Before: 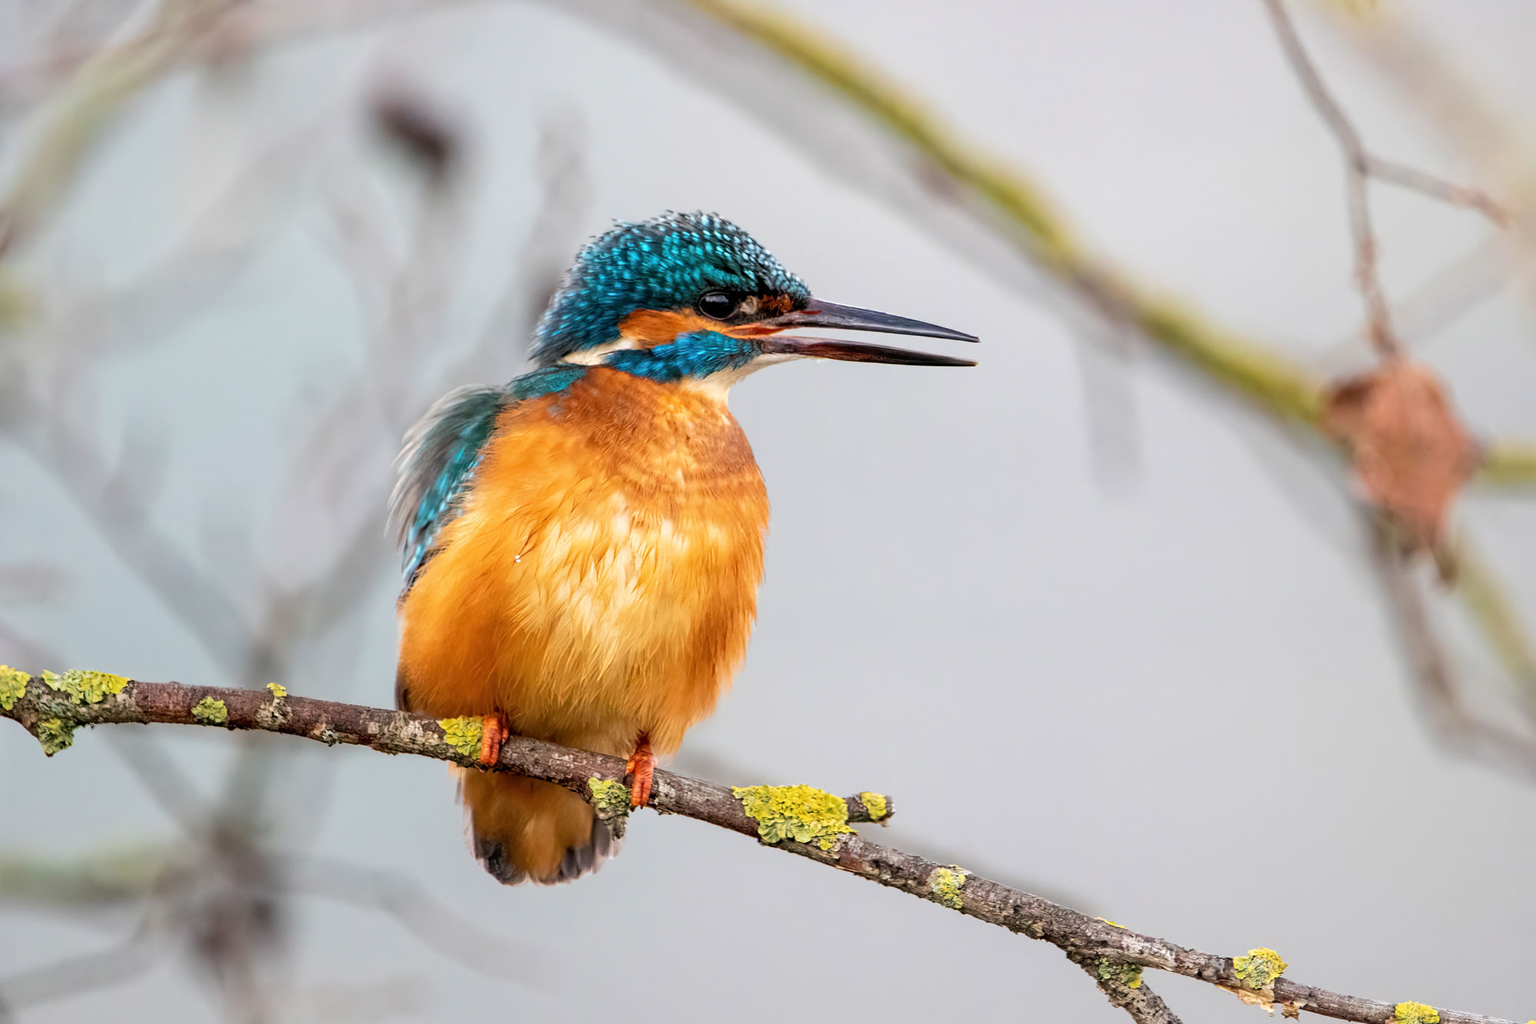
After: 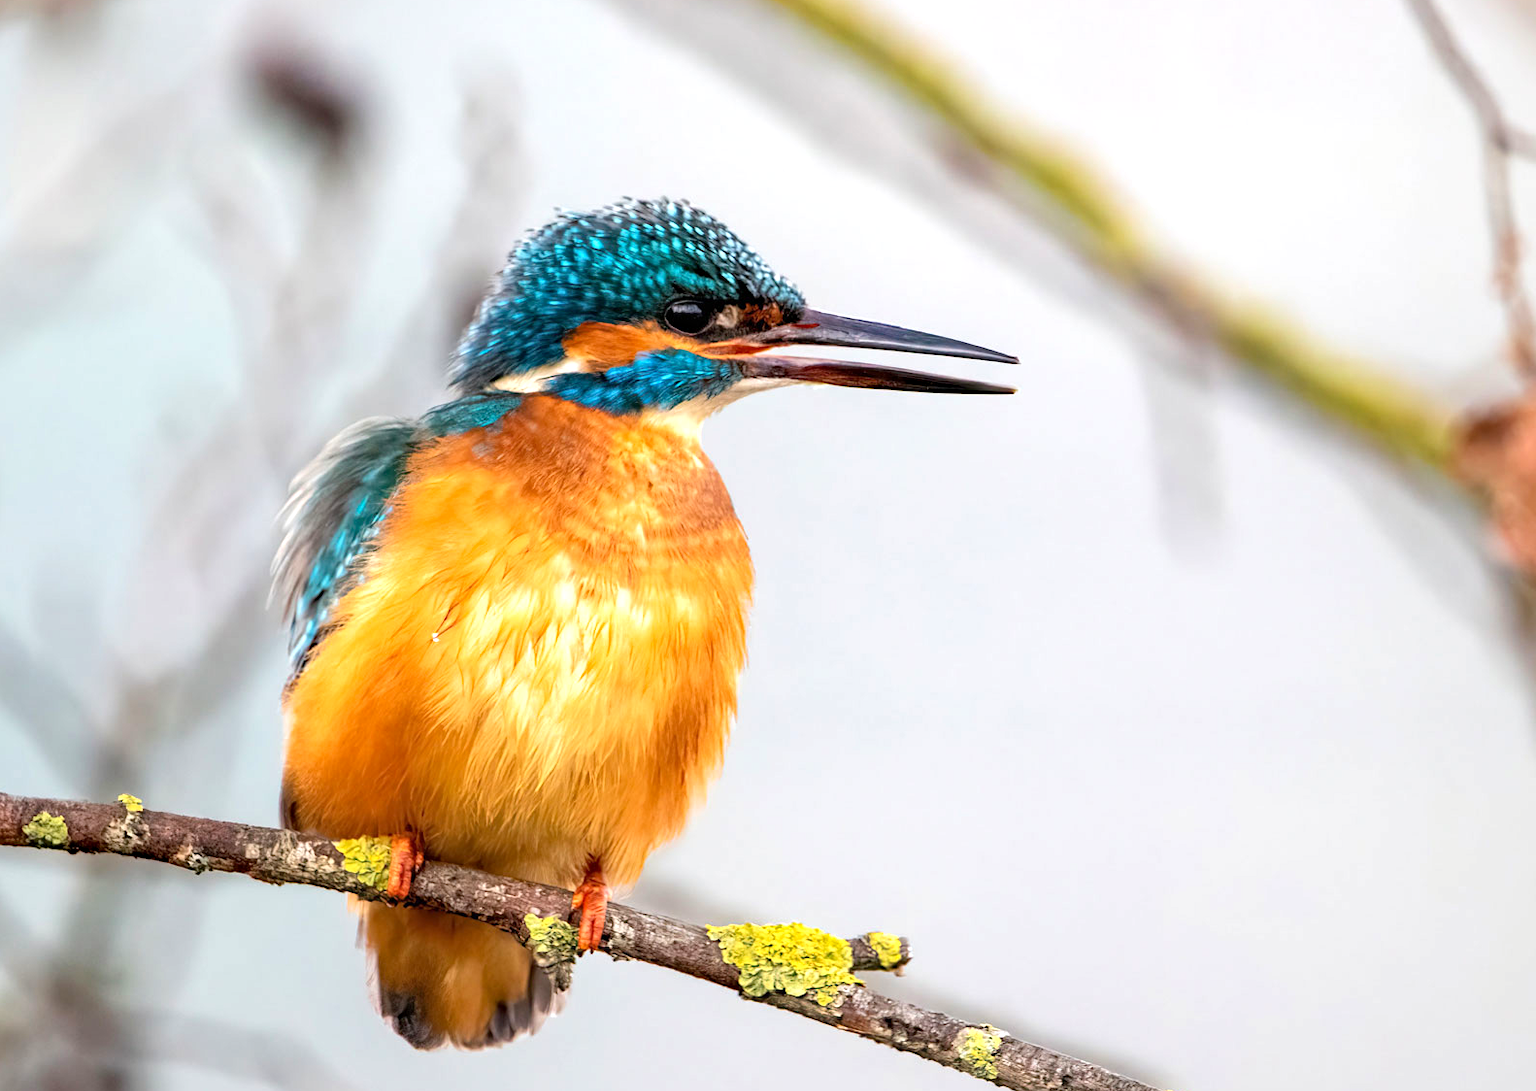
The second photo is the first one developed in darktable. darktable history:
exposure: black level correction 0, exposure 0.499 EV, compensate highlight preservation false
crop: left 11.307%, top 5.331%, right 9.56%, bottom 10.343%
haze removal: compatibility mode true, adaptive false
